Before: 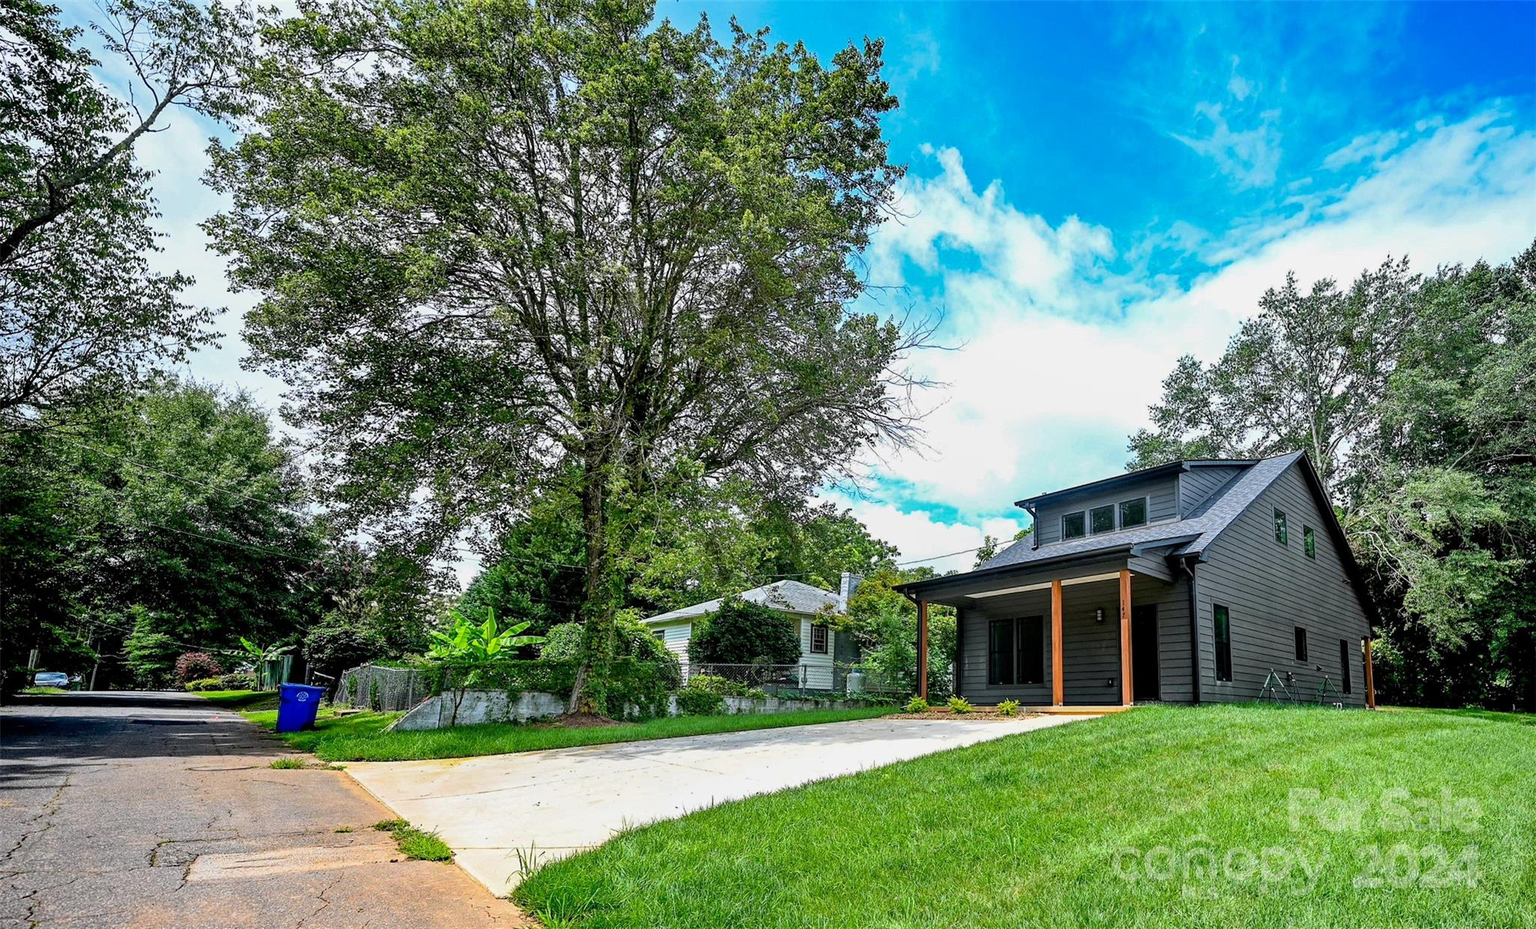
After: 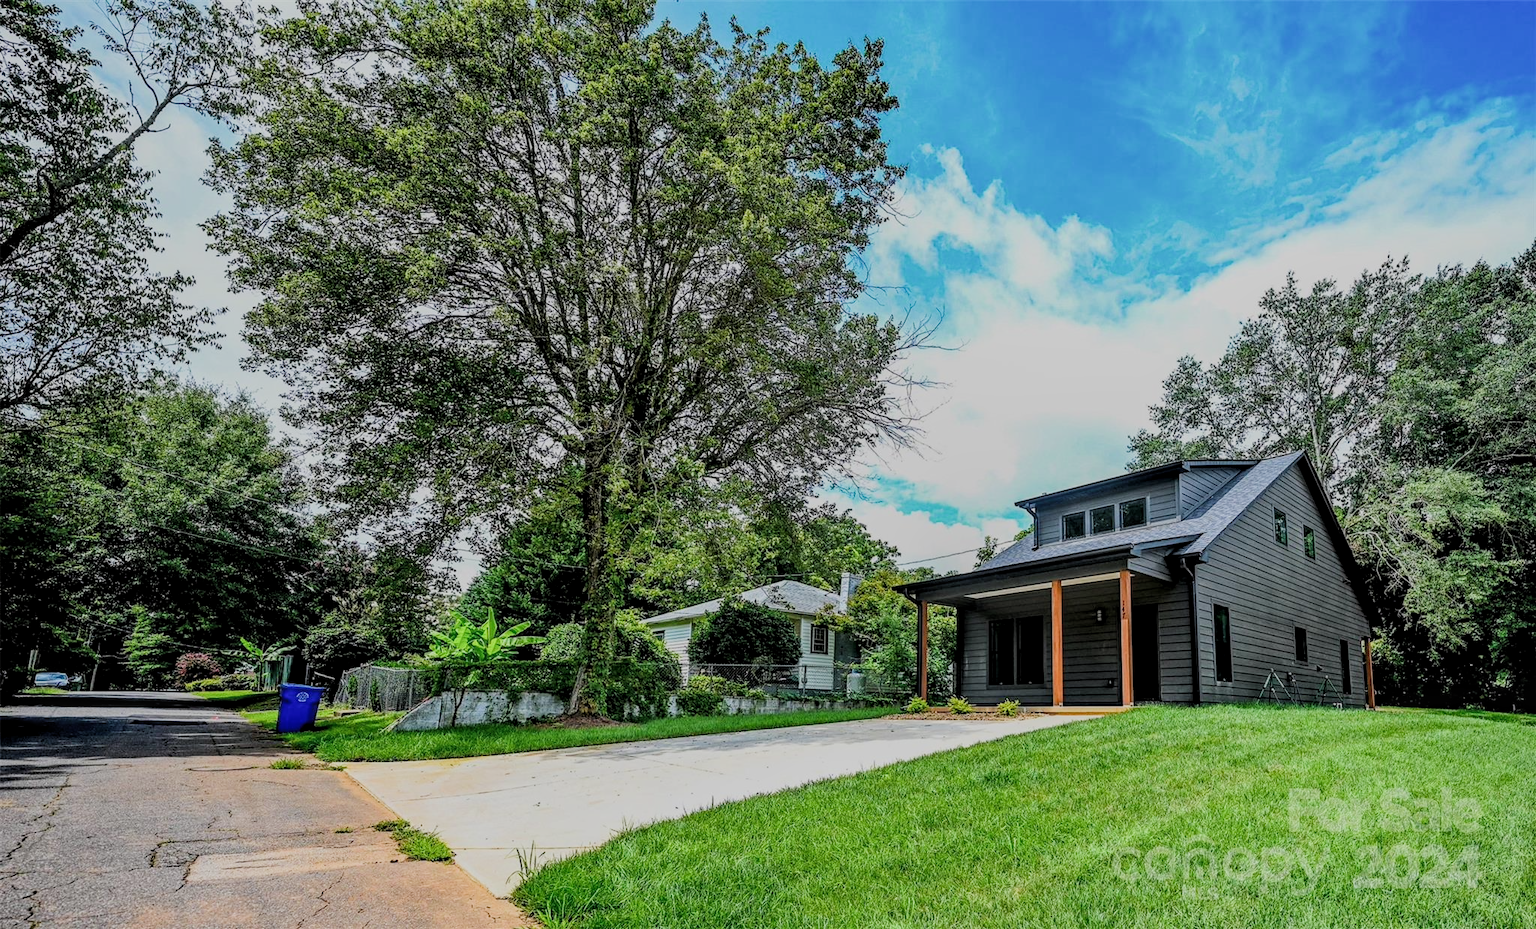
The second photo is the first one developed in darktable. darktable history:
filmic rgb: black relative exposure -7.65 EV, white relative exposure 4.56 EV, hardness 3.61, preserve chrominance RGB euclidean norm, color science v5 (2021), contrast in shadows safe, contrast in highlights safe
local contrast: on, module defaults
